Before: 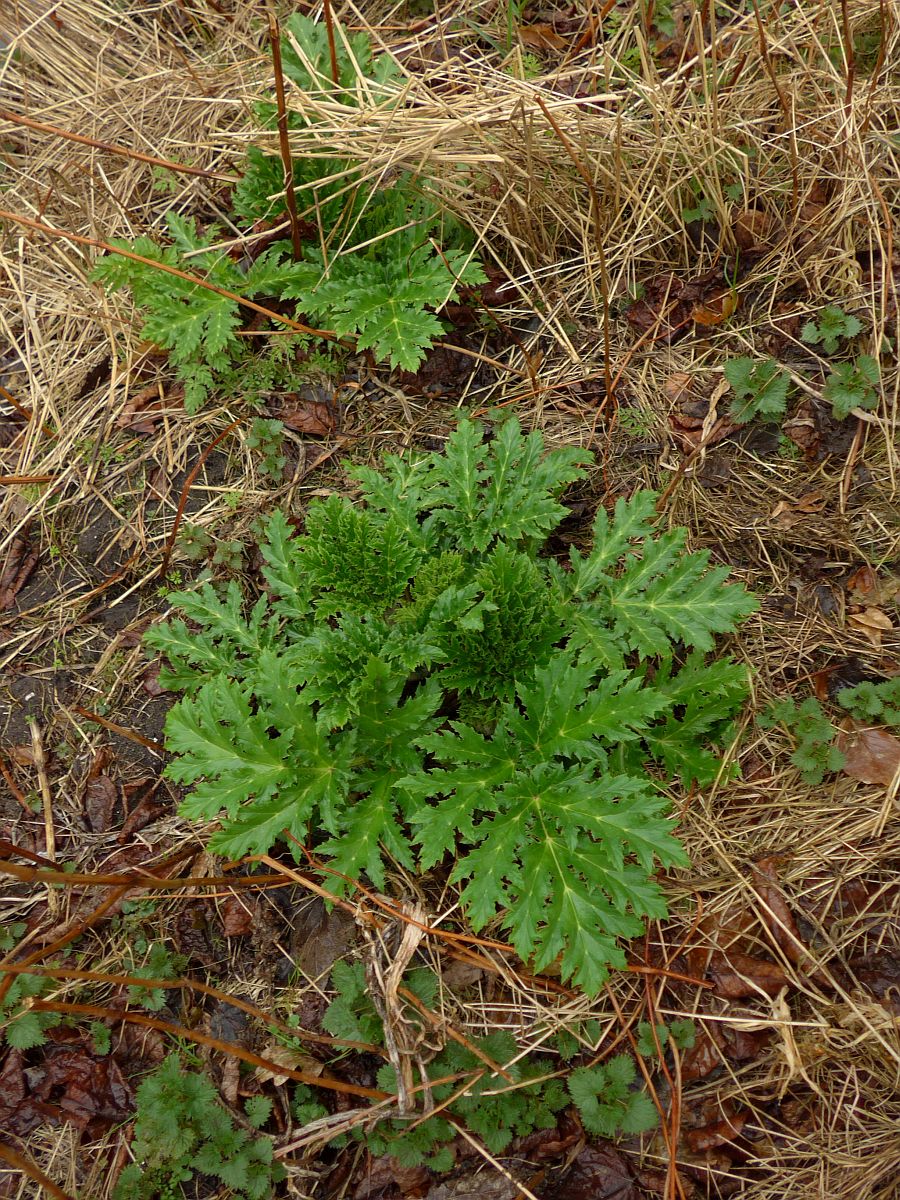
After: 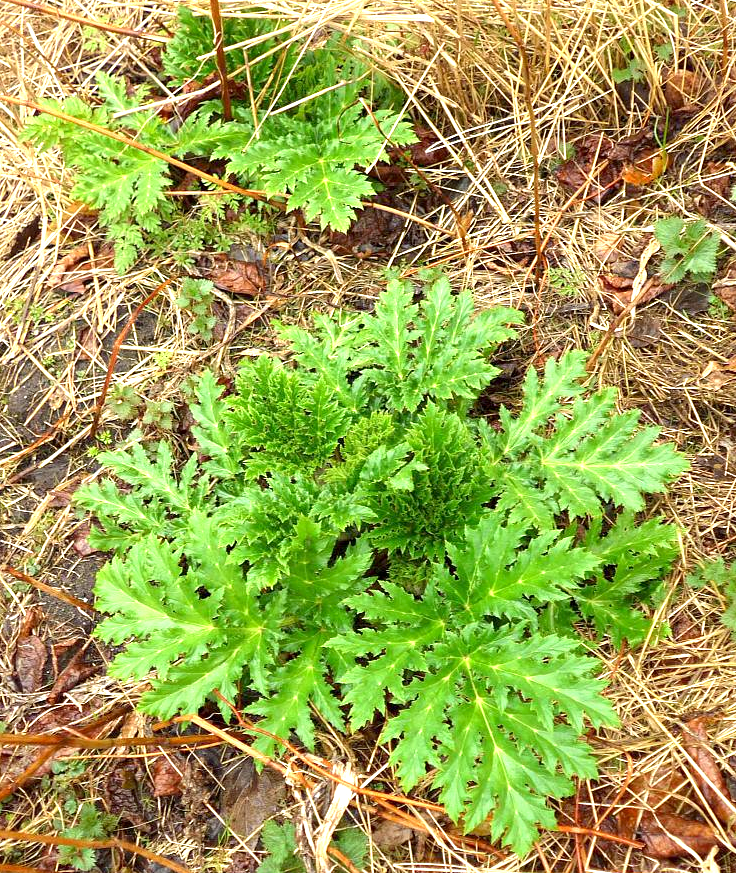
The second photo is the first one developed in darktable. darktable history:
exposure: black level correction 0.001, exposure 1.734 EV, compensate highlight preservation false
crop: left 7.885%, top 11.705%, right 10.301%, bottom 15.482%
